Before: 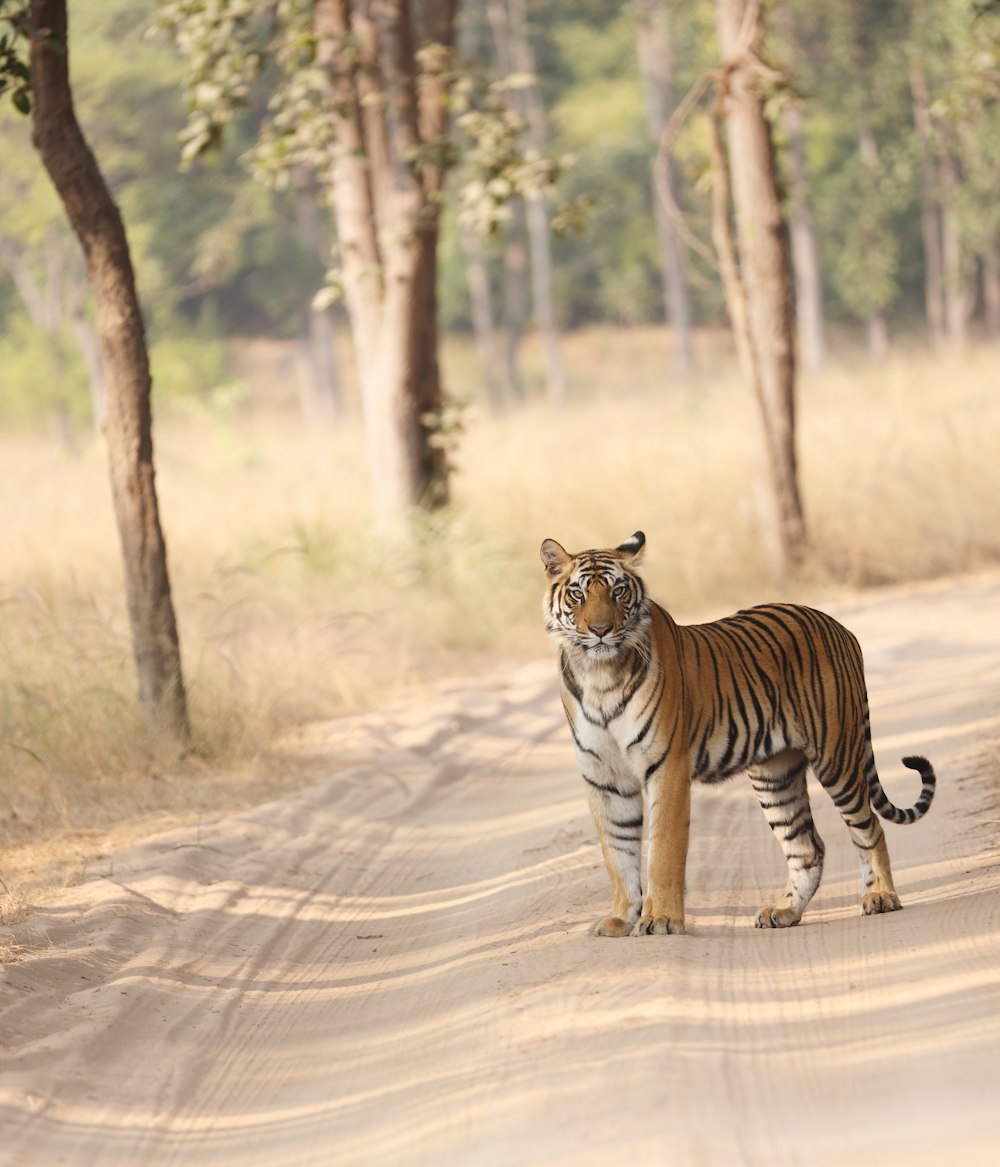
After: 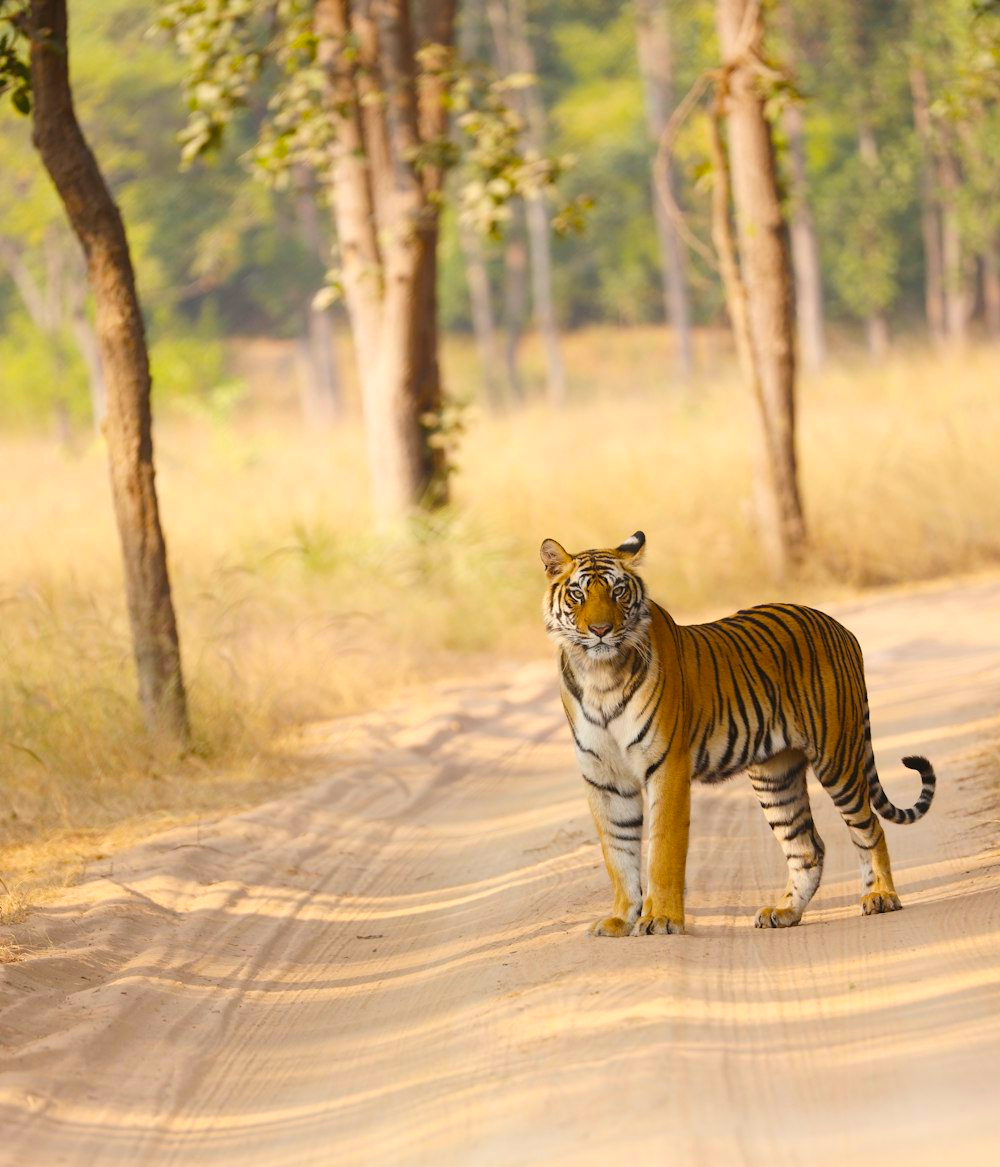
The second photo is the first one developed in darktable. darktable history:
color balance rgb: perceptual saturation grading › global saturation 30.587%, global vibrance 40.815%
